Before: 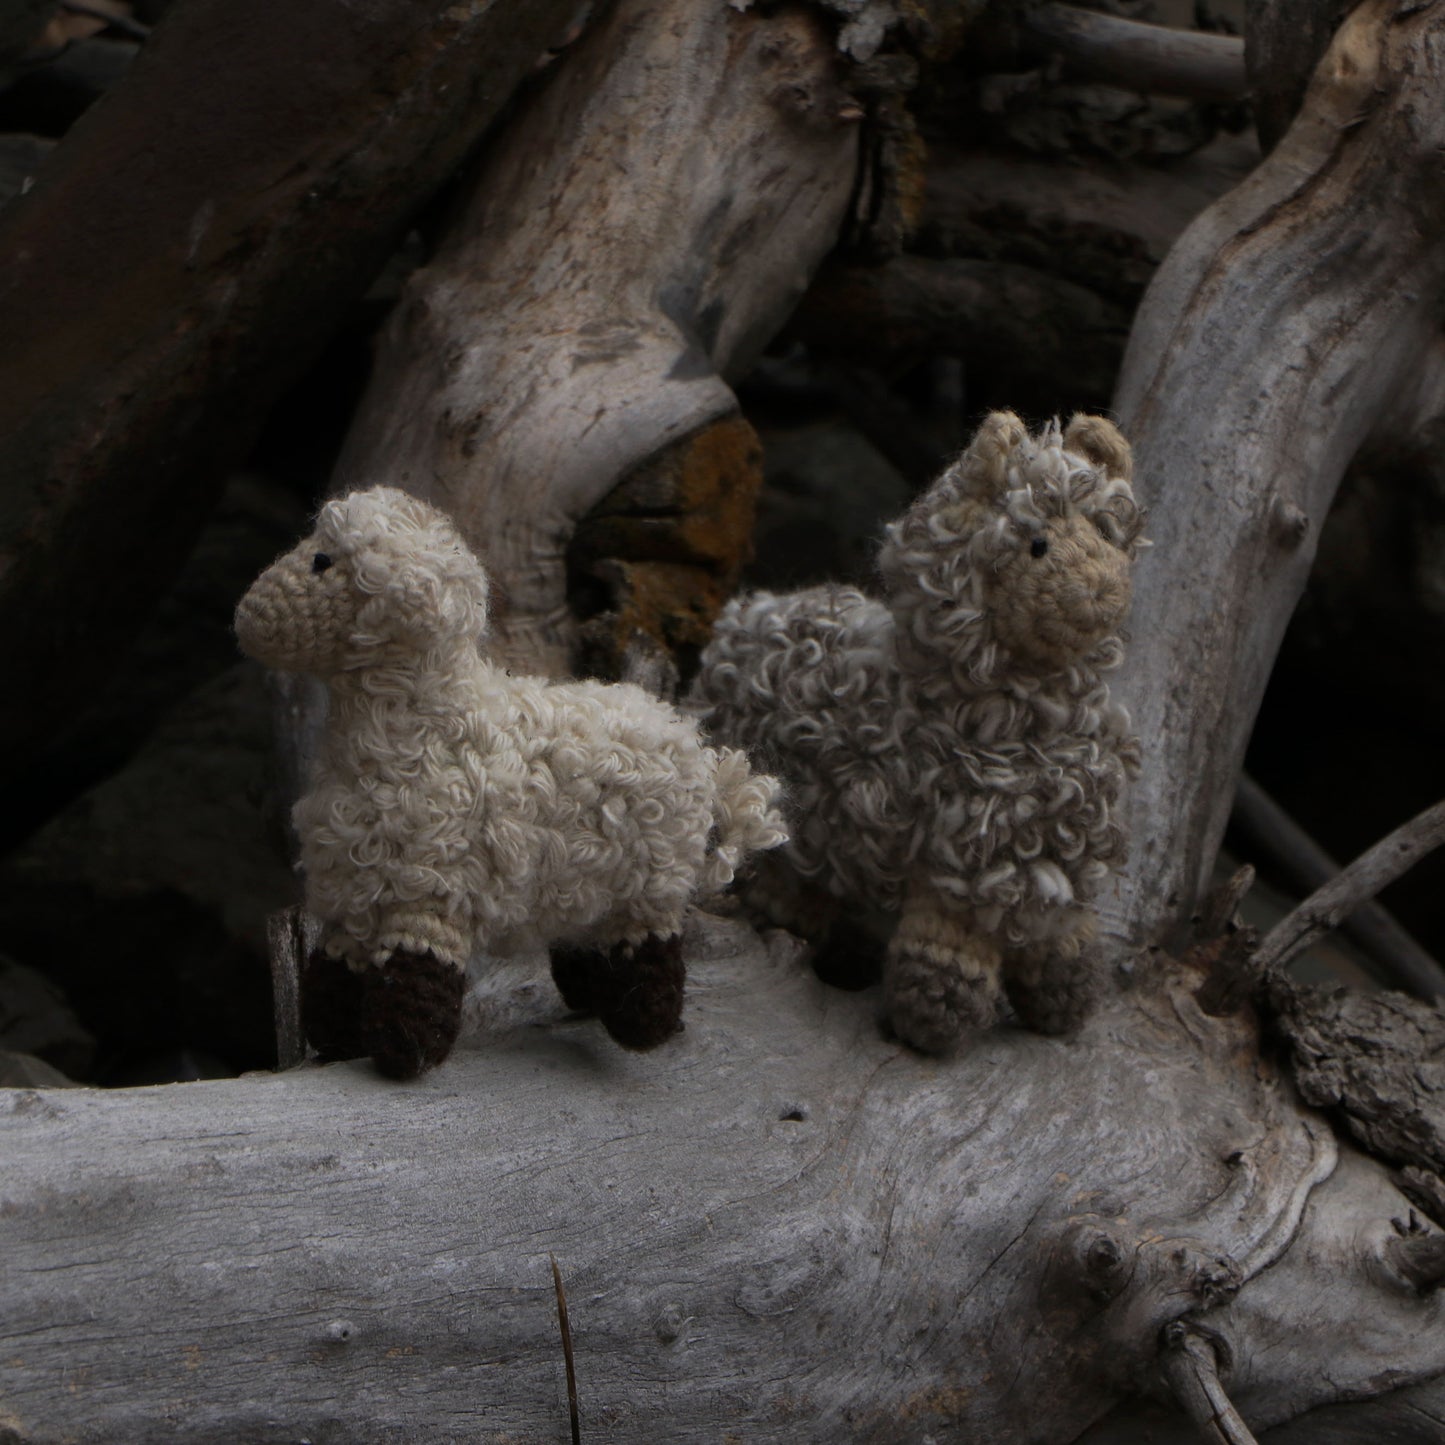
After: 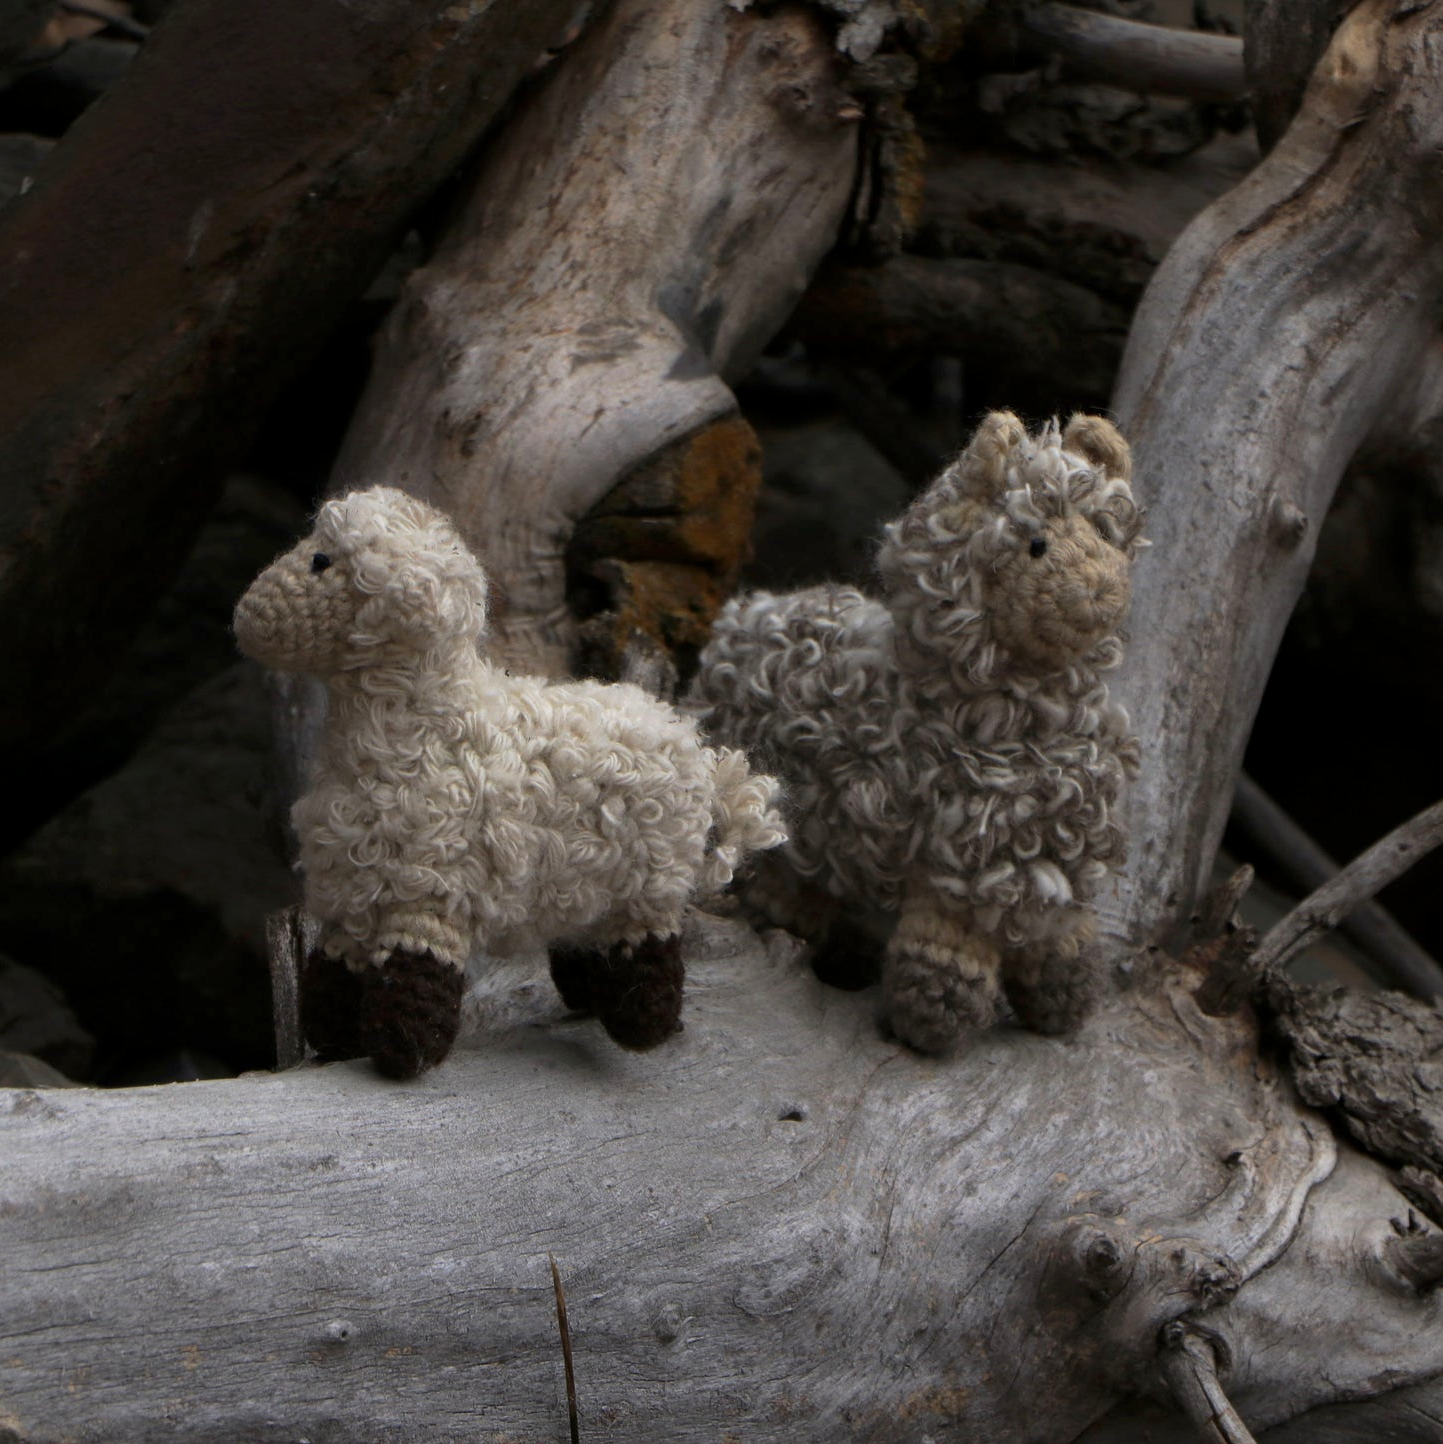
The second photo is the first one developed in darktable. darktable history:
exposure: black level correction 0.001, exposure 0.5 EV, compensate exposure bias true, compensate highlight preservation false
crop and rotate: left 0.126%
